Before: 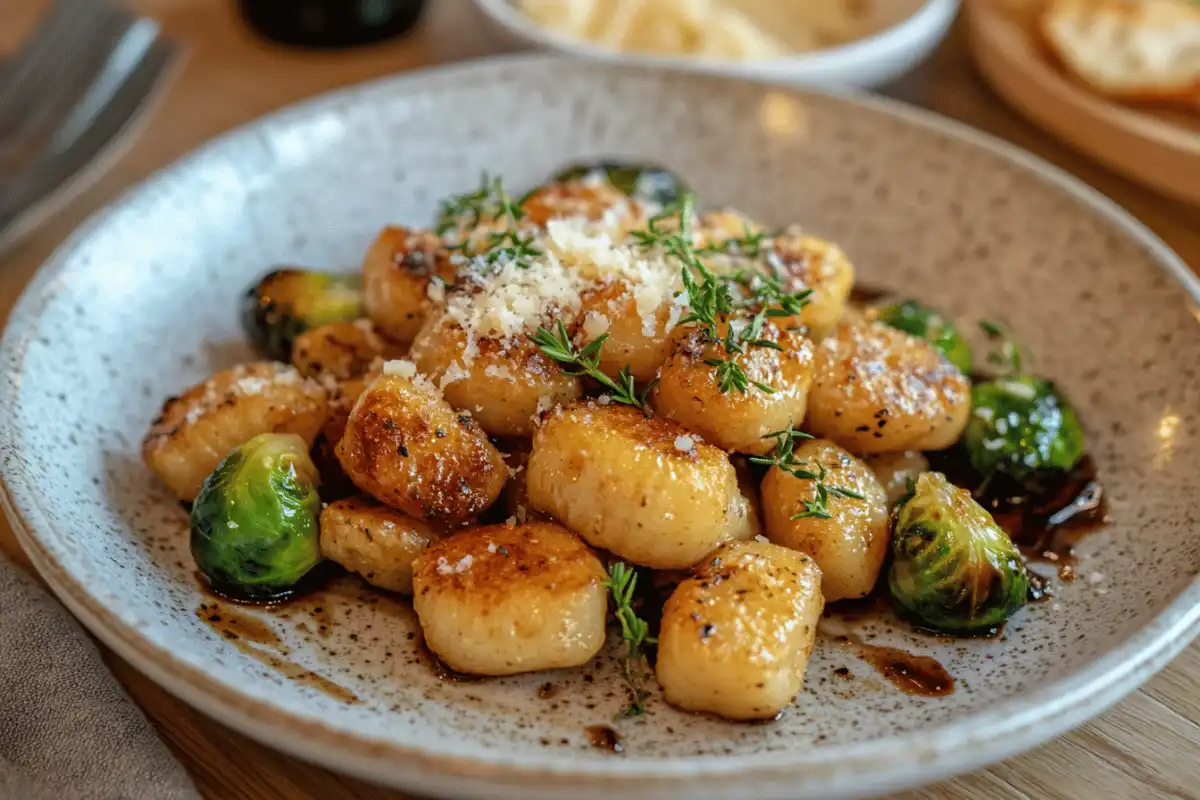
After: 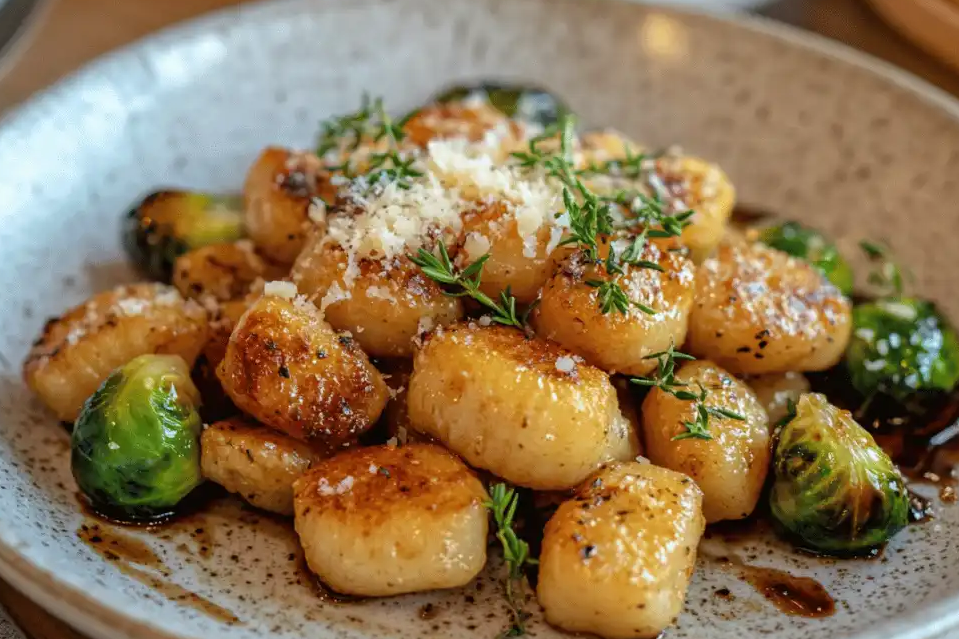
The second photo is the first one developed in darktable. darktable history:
crop: left 10%, top 10%, right 10%, bottom 10%
